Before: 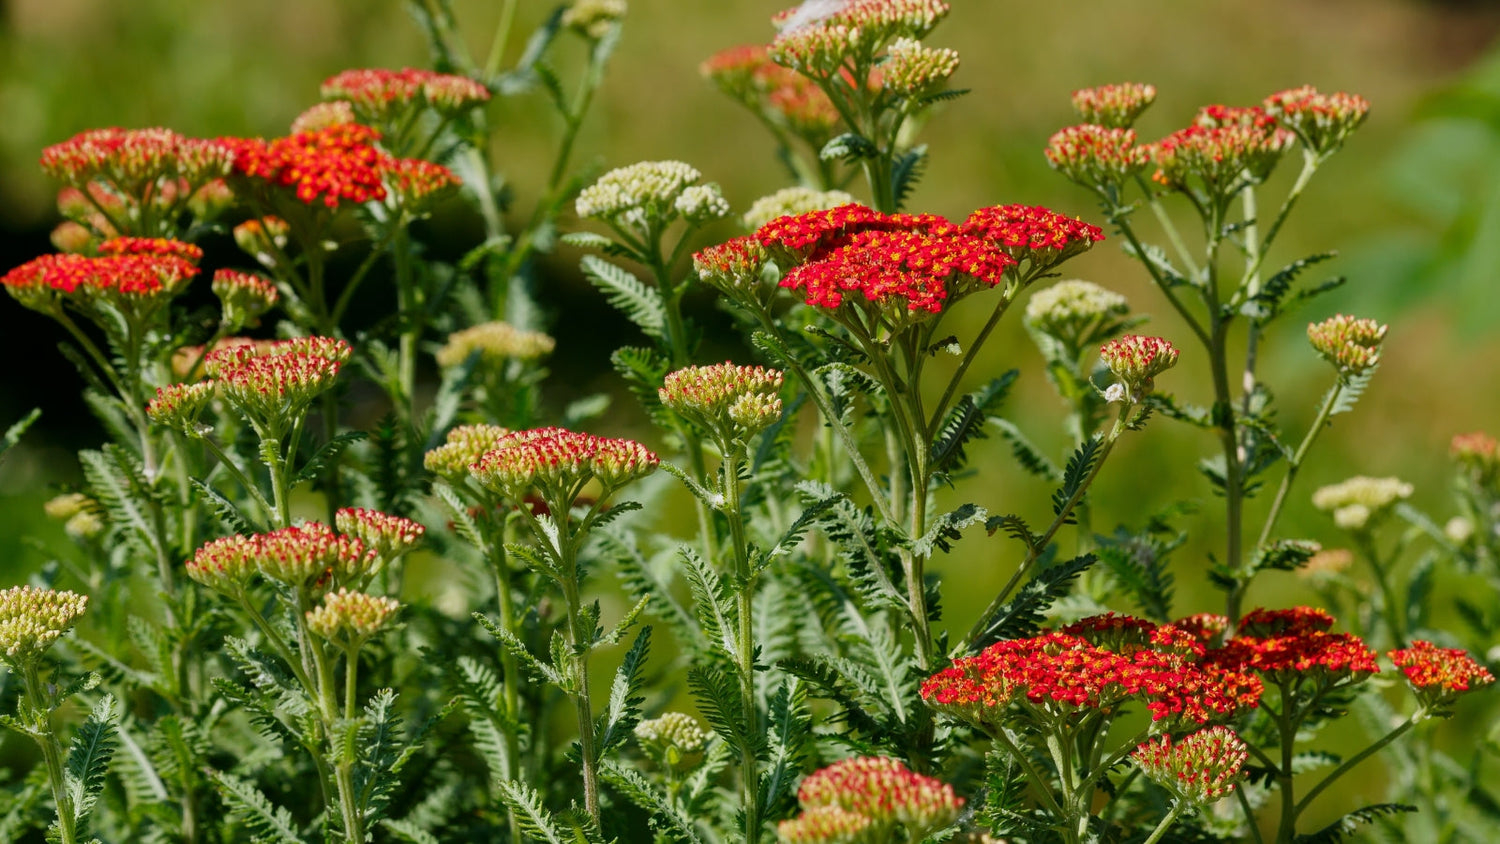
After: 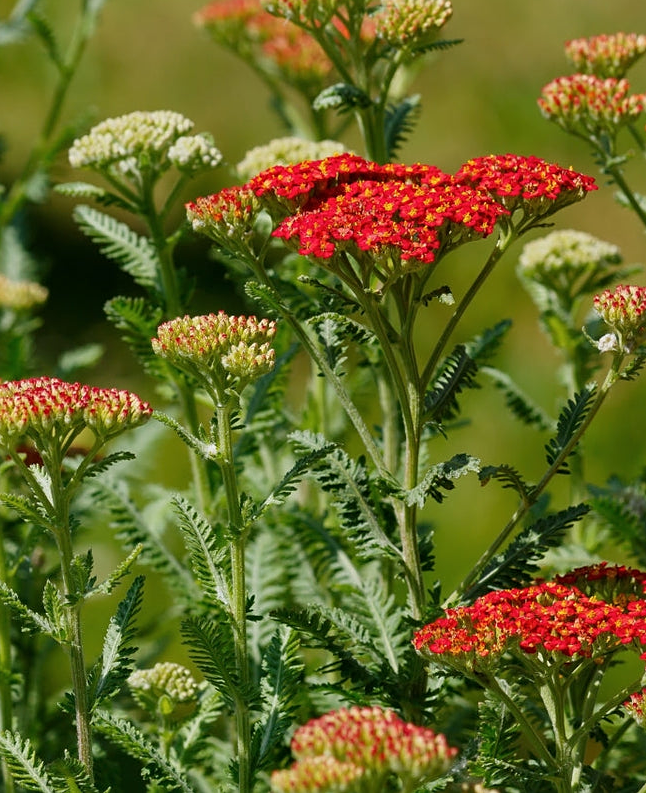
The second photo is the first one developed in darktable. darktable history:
sharpen: amount 0.205
color correction: highlights b* -0.043, saturation 0.984
crop: left 33.816%, top 5.931%, right 23.058%
